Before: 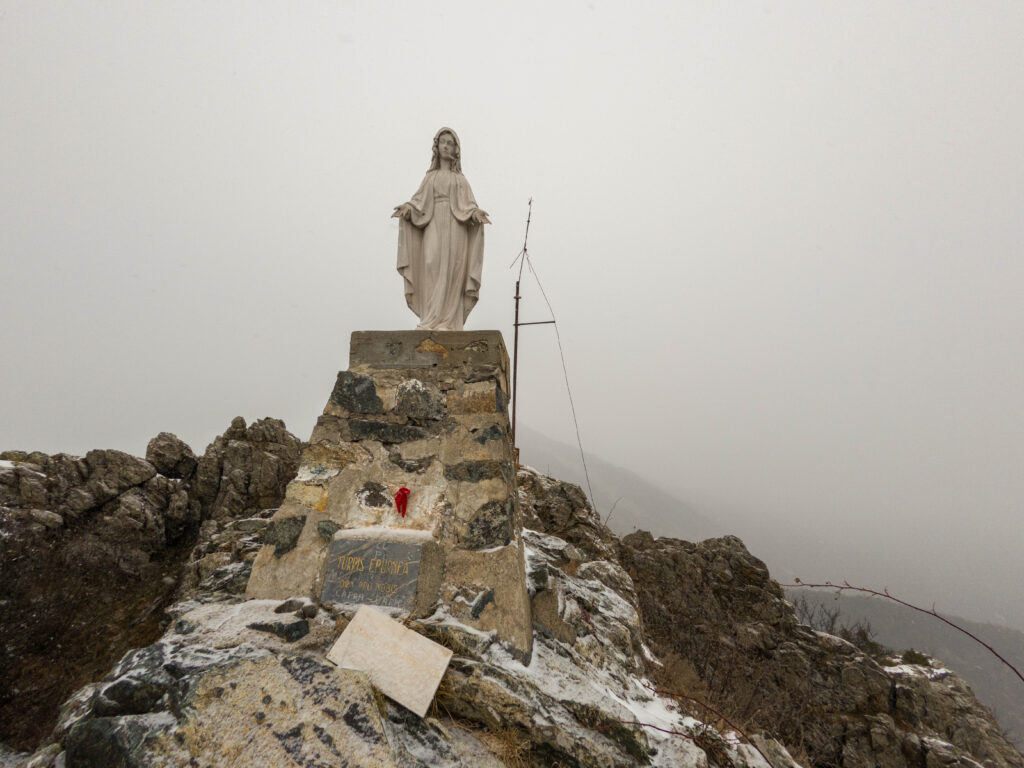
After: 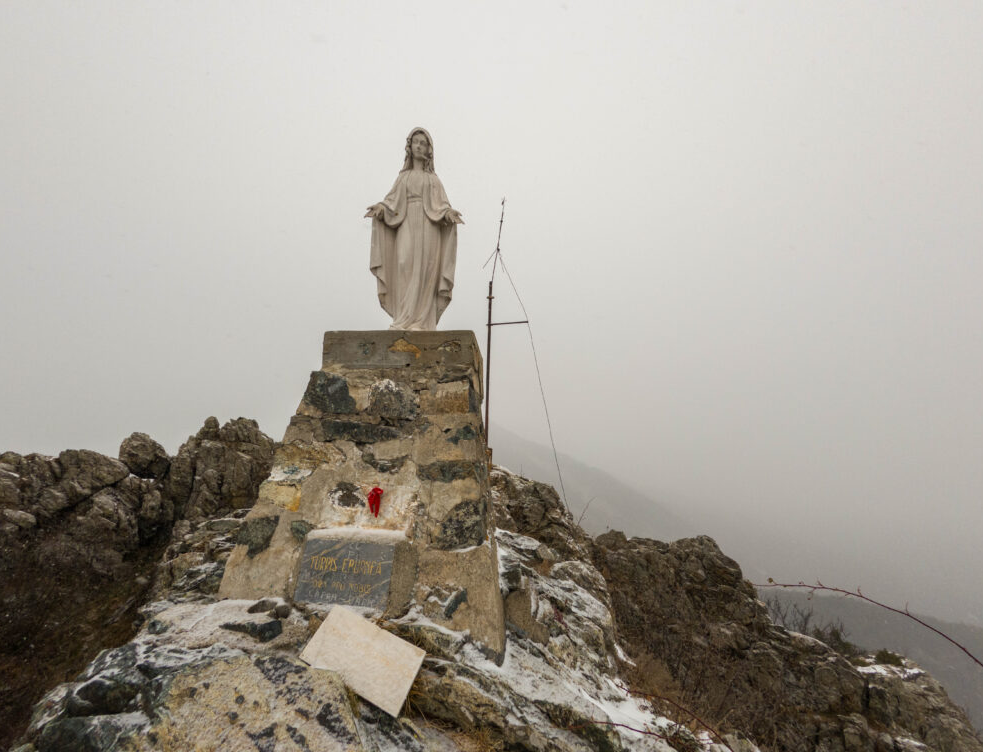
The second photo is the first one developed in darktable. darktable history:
crop and rotate: left 2.663%, right 1.292%, bottom 2.044%
